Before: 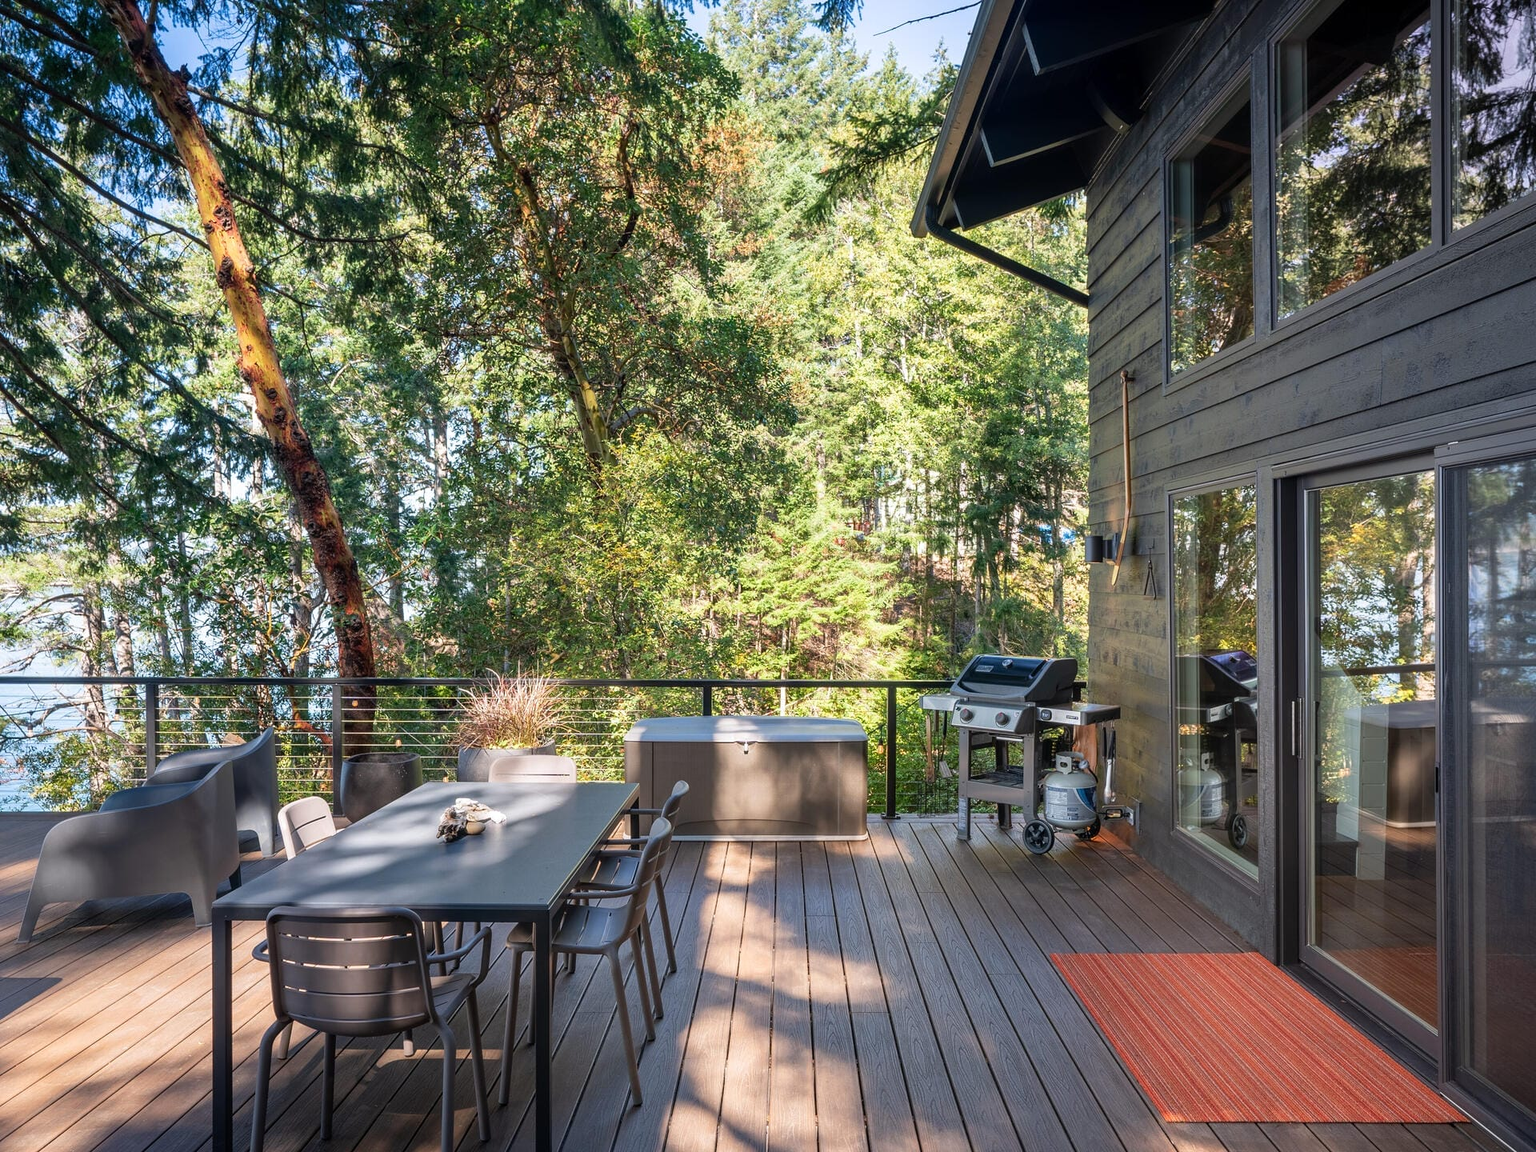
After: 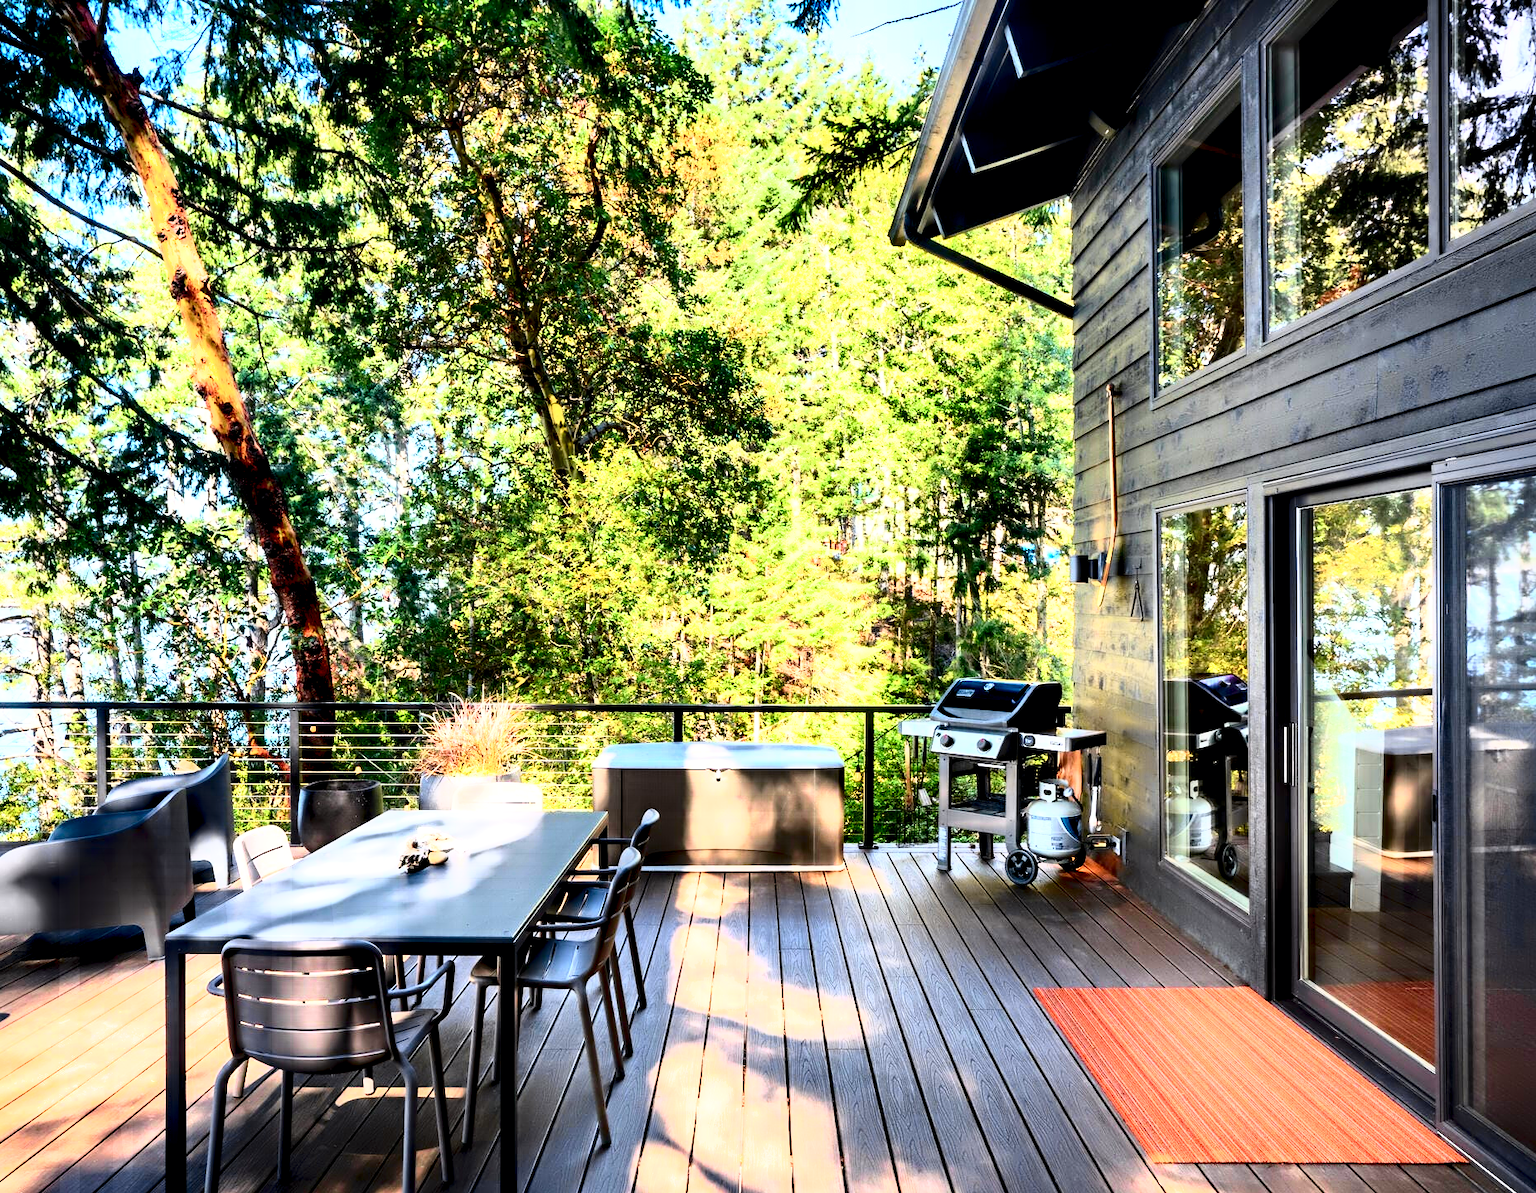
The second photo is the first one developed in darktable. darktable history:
crop and rotate: left 3.471%
base curve: curves: ch0 [(0, 0) (0.088, 0.125) (0.176, 0.251) (0.354, 0.501) (0.613, 0.749) (1, 0.877)]
contrast equalizer: y [[0.783, 0.666, 0.575, 0.77, 0.556, 0.501], [0.5 ×6], [0.5 ×6], [0, 0.02, 0.272, 0.399, 0.062, 0], [0 ×6]]
exposure: black level correction 0, exposure 0.5 EV, compensate highlight preservation false
shadows and highlights: shadows 10.89, white point adjustment 0.844, highlights -40.45
tone curve: curves: ch0 [(0, 0) (0.187, 0.12) (0.384, 0.363) (0.618, 0.698) (0.754, 0.857) (0.875, 0.956) (1, 0.987)]; ch1 [(0, 0) (0.402, 0.36) (0.476, 0.466) (0.501, 0.501) (0.518, 0.514) (0.564, 0.608) (0.614, 0.664) (0.692, 0.744) (1, 1)]; ch2 [(0, 0) (0.435, 0.412) (0.483, 0.481) (0.503, 0.503) (0.522, 0.535) (0.563, 0.601) (0.627, 0.699) (0.699, 0.753) (0.997, 0.858)], color space Lab, independent channels, preserve colors none
